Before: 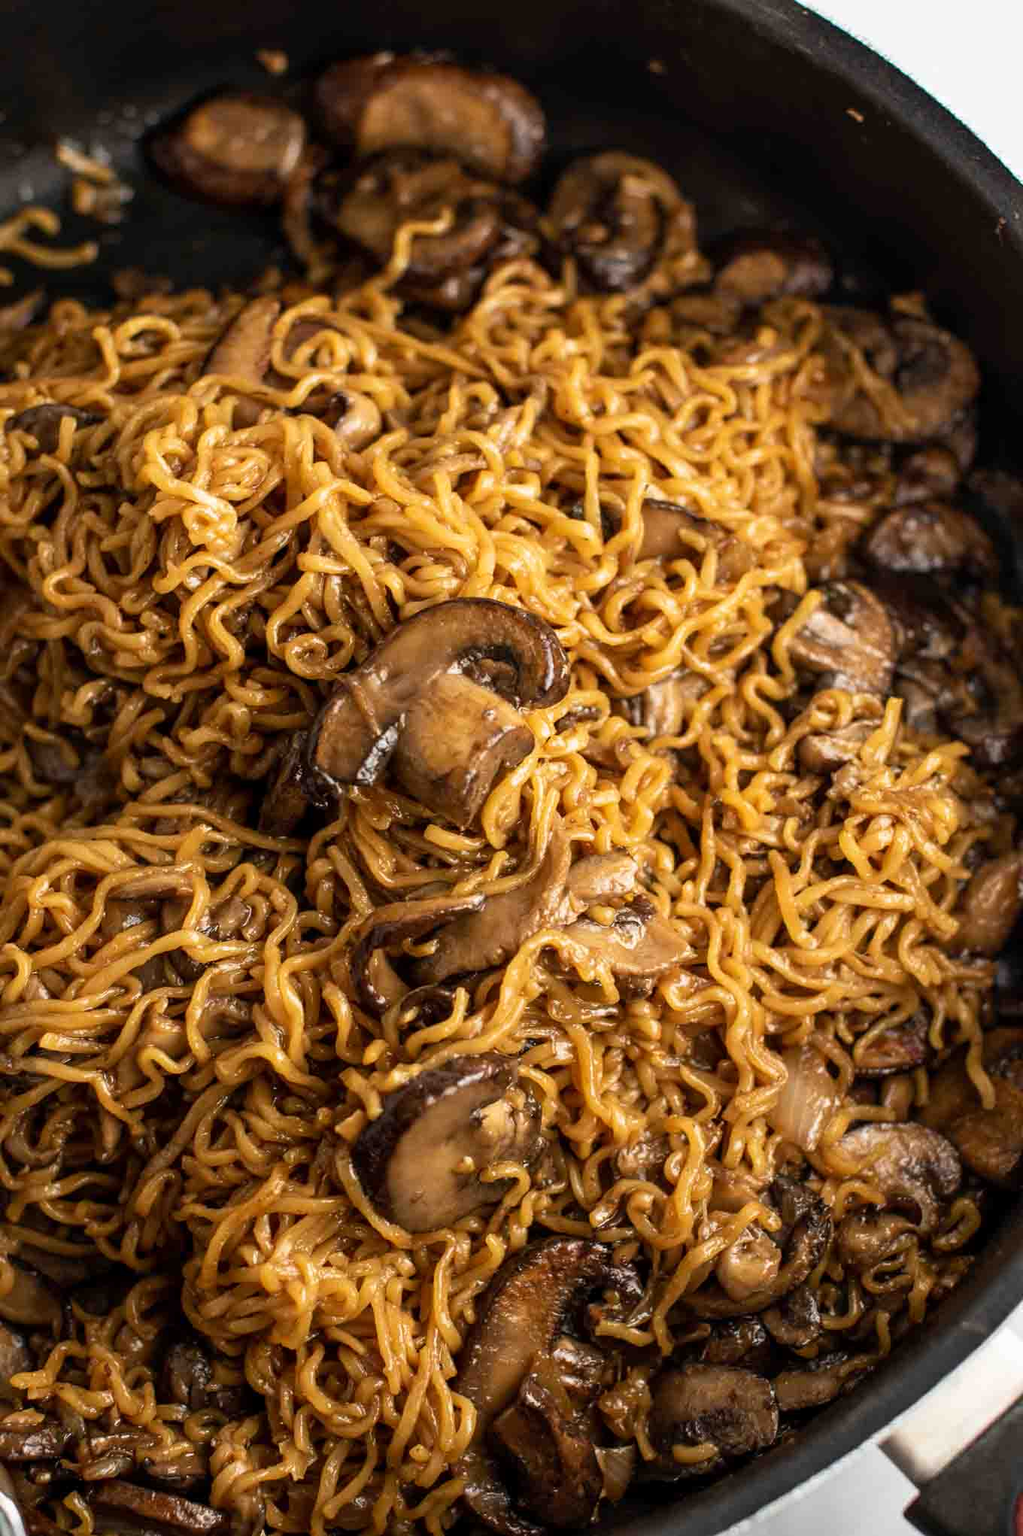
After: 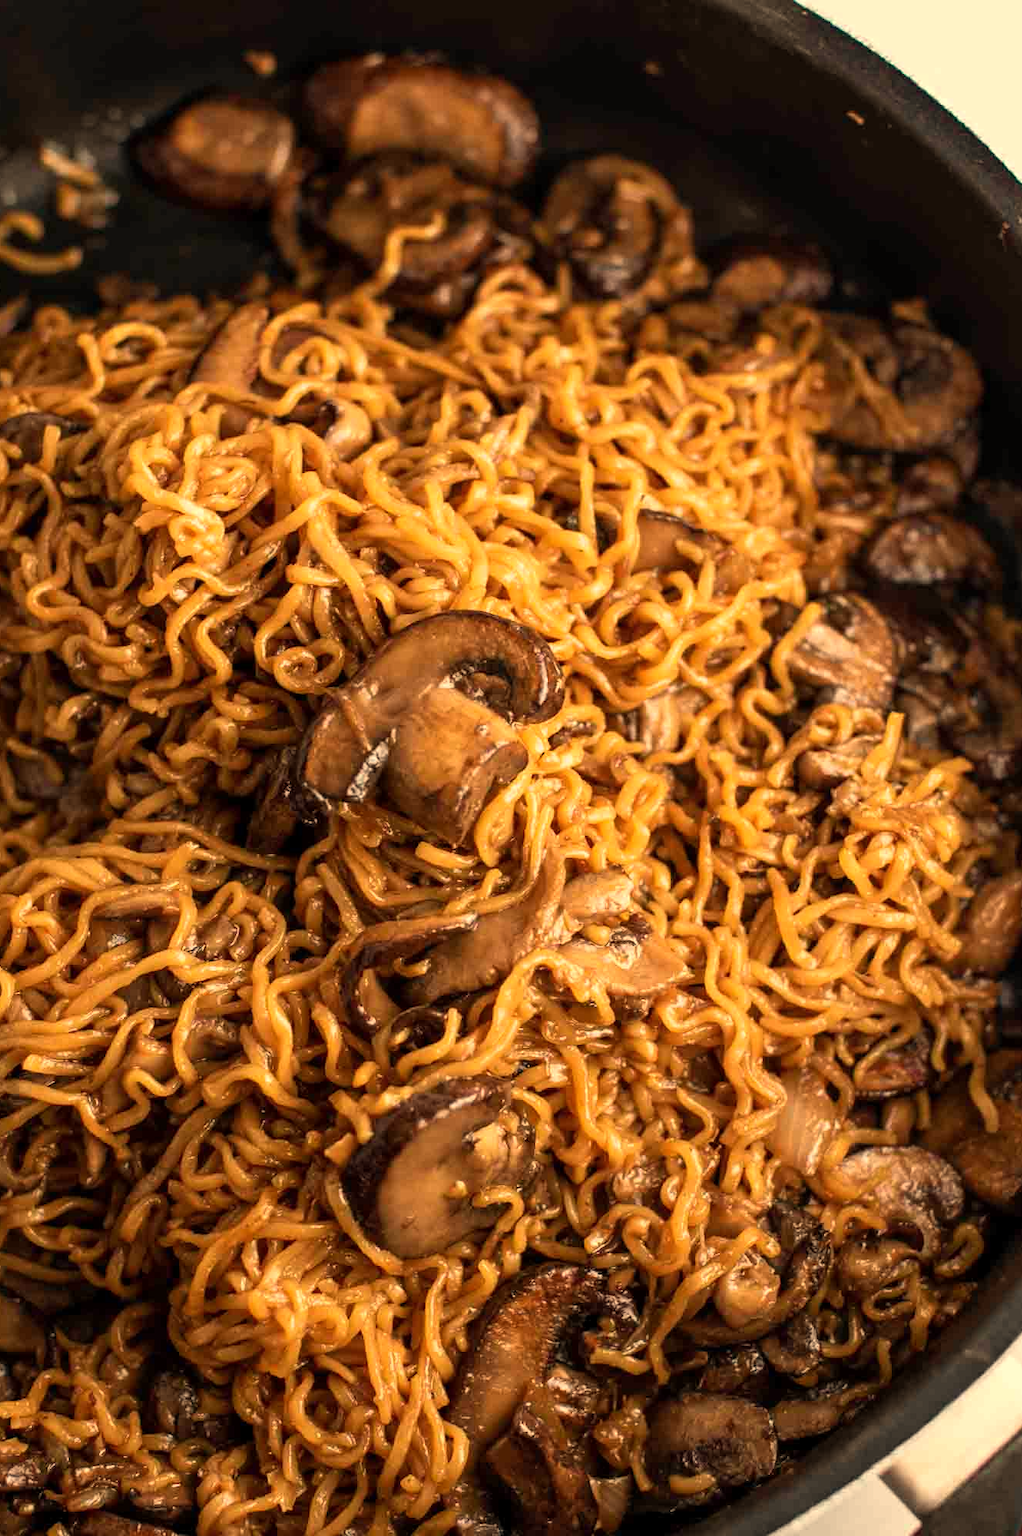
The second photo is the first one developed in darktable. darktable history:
crop: left 1.743%, right 0.268%, bottom 2.011%
white balance: red 1.138, green 0.996, blue 0.812
